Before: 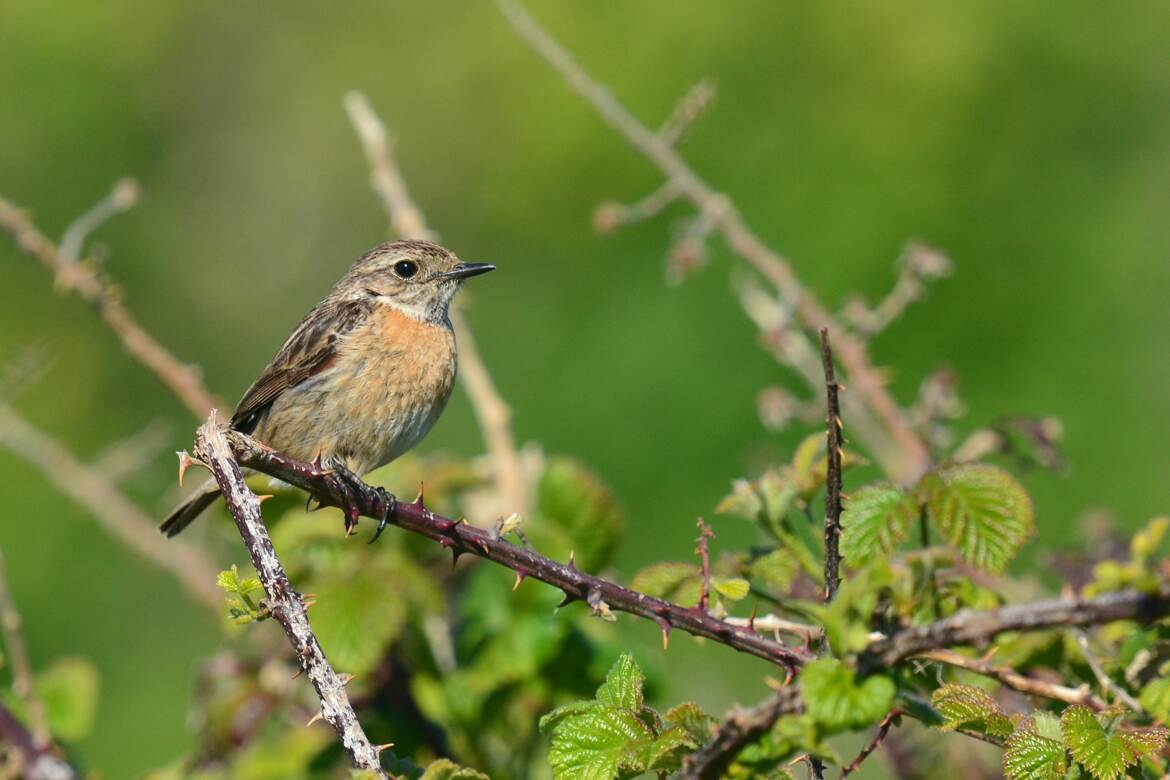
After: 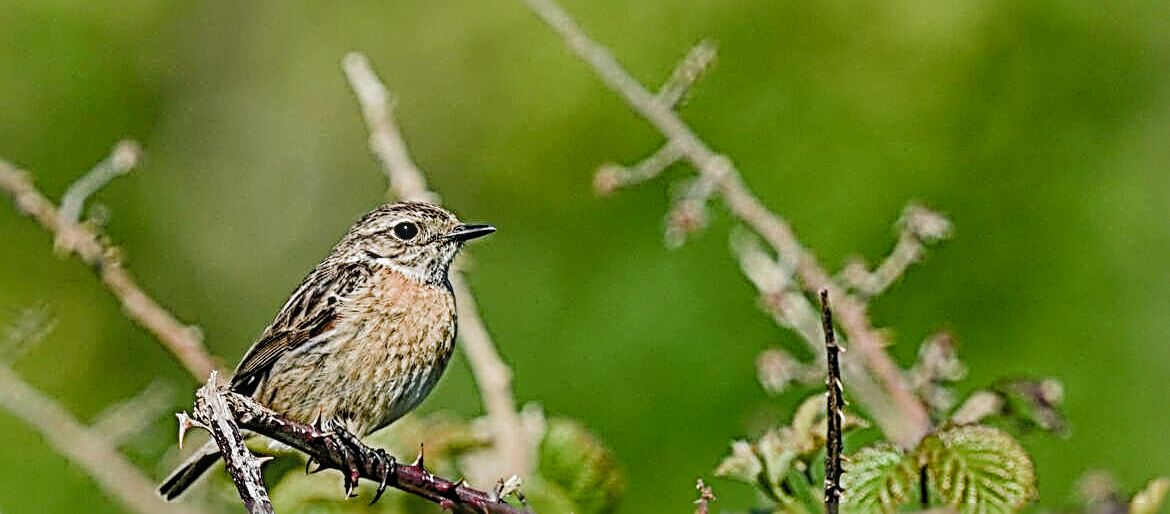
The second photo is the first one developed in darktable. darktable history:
contrast brightness saturation: contrast 0.048
crop and rotate: top 4.932%, bottom 29.16%
shadows and highlights: on, module defaults
sharpen: radius 4.052, amount 1.989
filmic rgb: black relative exposure -8 EV, white relative exposure 3.98 EV, hardness 4.1, contrast 0.99, color science v5 (2021), contrast in shadows safe, contrast in highlights safe
local contrast: on, module defaults
color balance rgb: perceptual saturation grading › global saturation 43.706%, perceptual saturation grading › highlights -50.424%, perceptual saturation grading › shadows 30.902%, perceptual brilliance grading › global brilliance 2.283%, perceptual brilliance grading › highlights 8.094%, perceptual brilliance grading › shadows -3.728%
color correction: highlights b* -0.008, saturation 0.869
